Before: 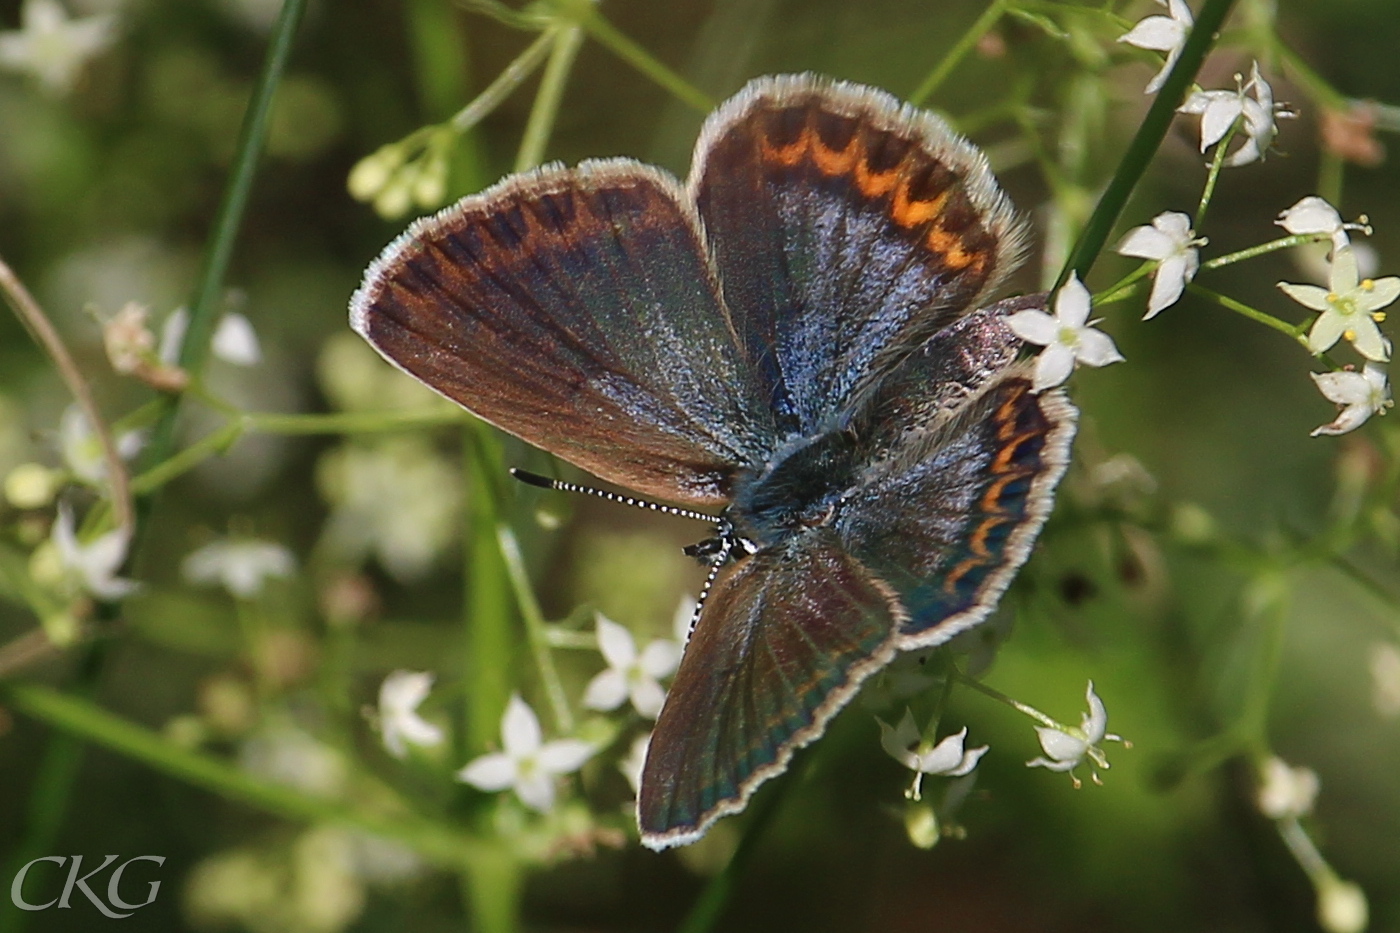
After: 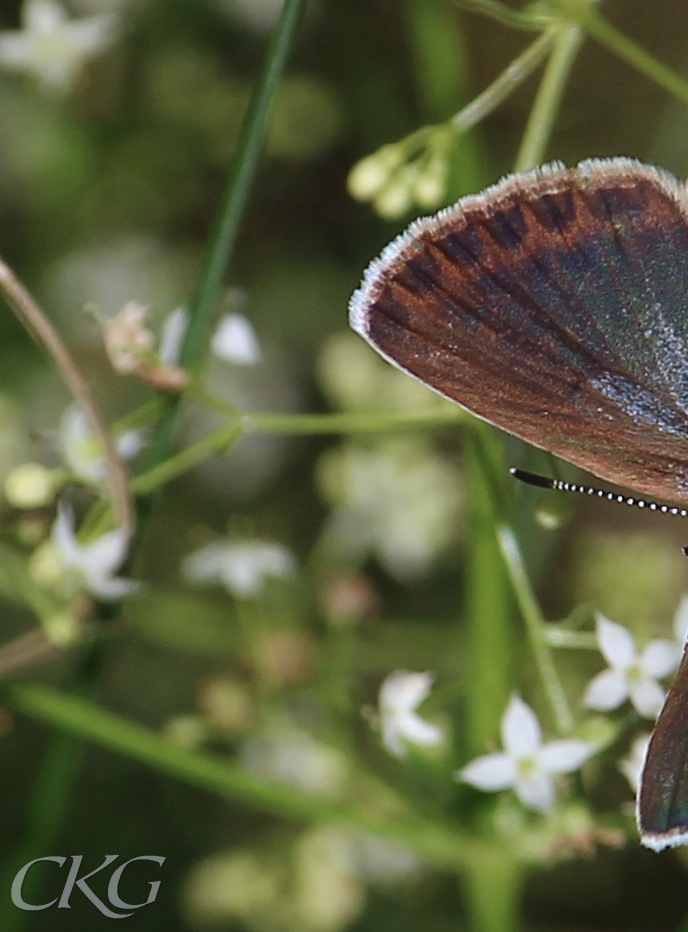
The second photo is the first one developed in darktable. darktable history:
color correction: highlights a* -0.772, highlights b* -8.92
crop and rotate: left 0%, top 0%, right 50.845%
